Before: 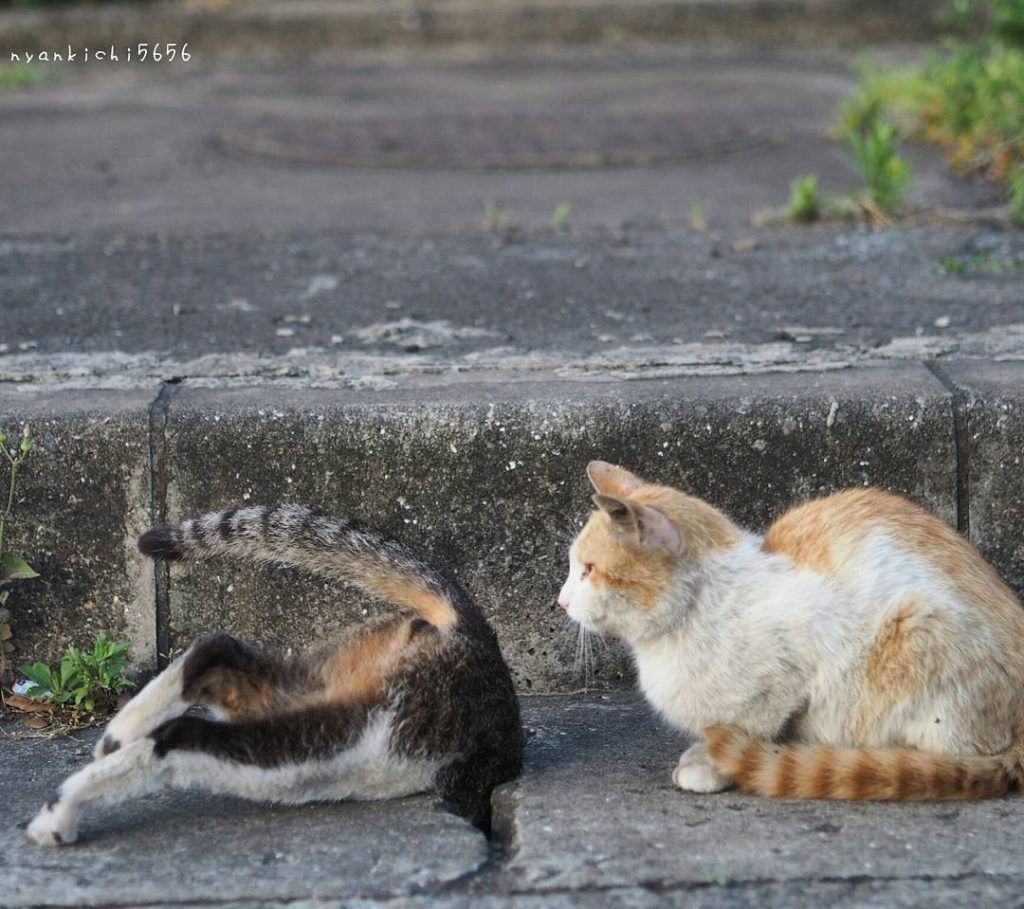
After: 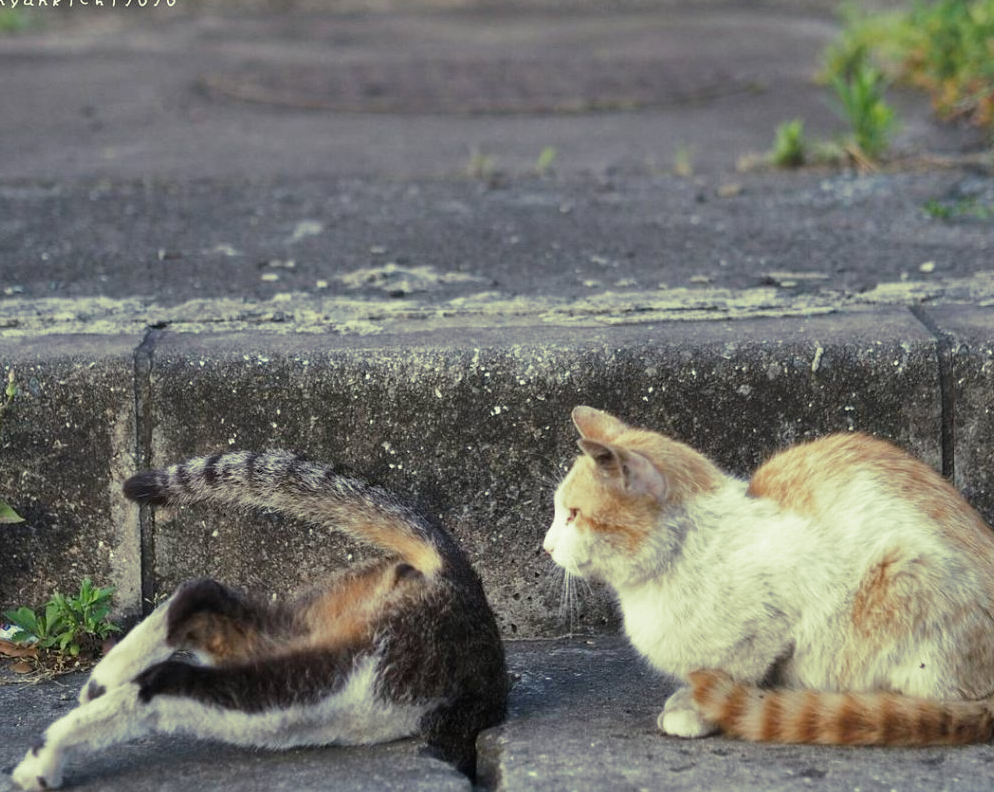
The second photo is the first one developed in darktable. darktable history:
crop: left 1.507%, top 6.147%, right 1.379%, bottom 6.637%
split-toning: shadows › hue 290.82°, shadows › saturation 0.34, highlights › saturation 0.38, balance 0, compress 50%
